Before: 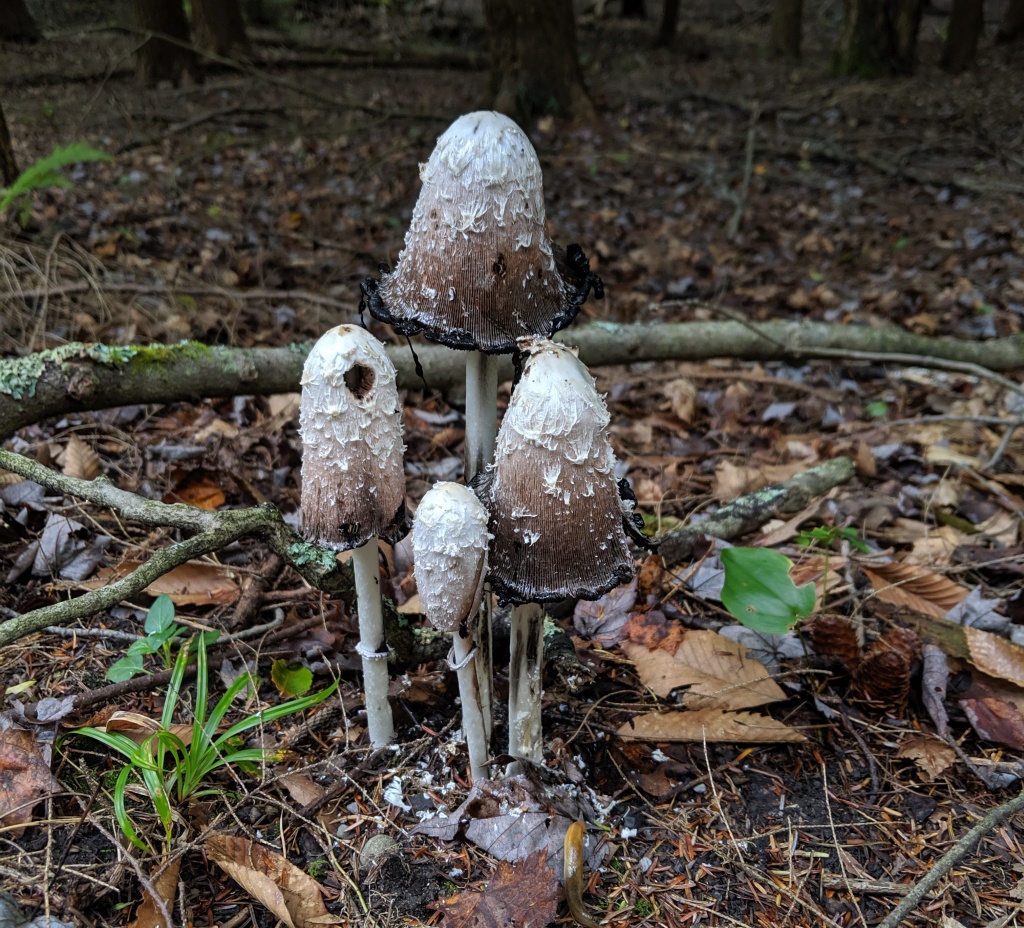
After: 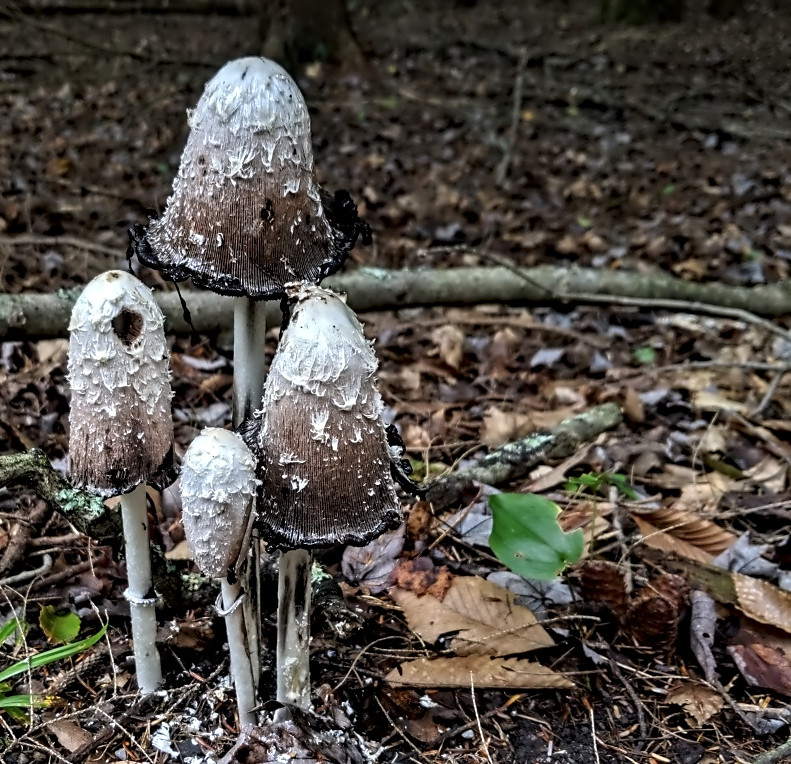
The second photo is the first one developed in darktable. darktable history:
contrast equalizer: y [[0.5, 0.542, 0.583, 0.625, 0.667, 0.708], [0.5 ×6], [0.5 ×6], [0, 0.033, 0.067, 0.1, 0.133, 0.167], [0, 0.05, 0.1, 0.15, 0.2, 0.25]]
crop: left 22.739%, top 5.831%, bottom 11.778%
